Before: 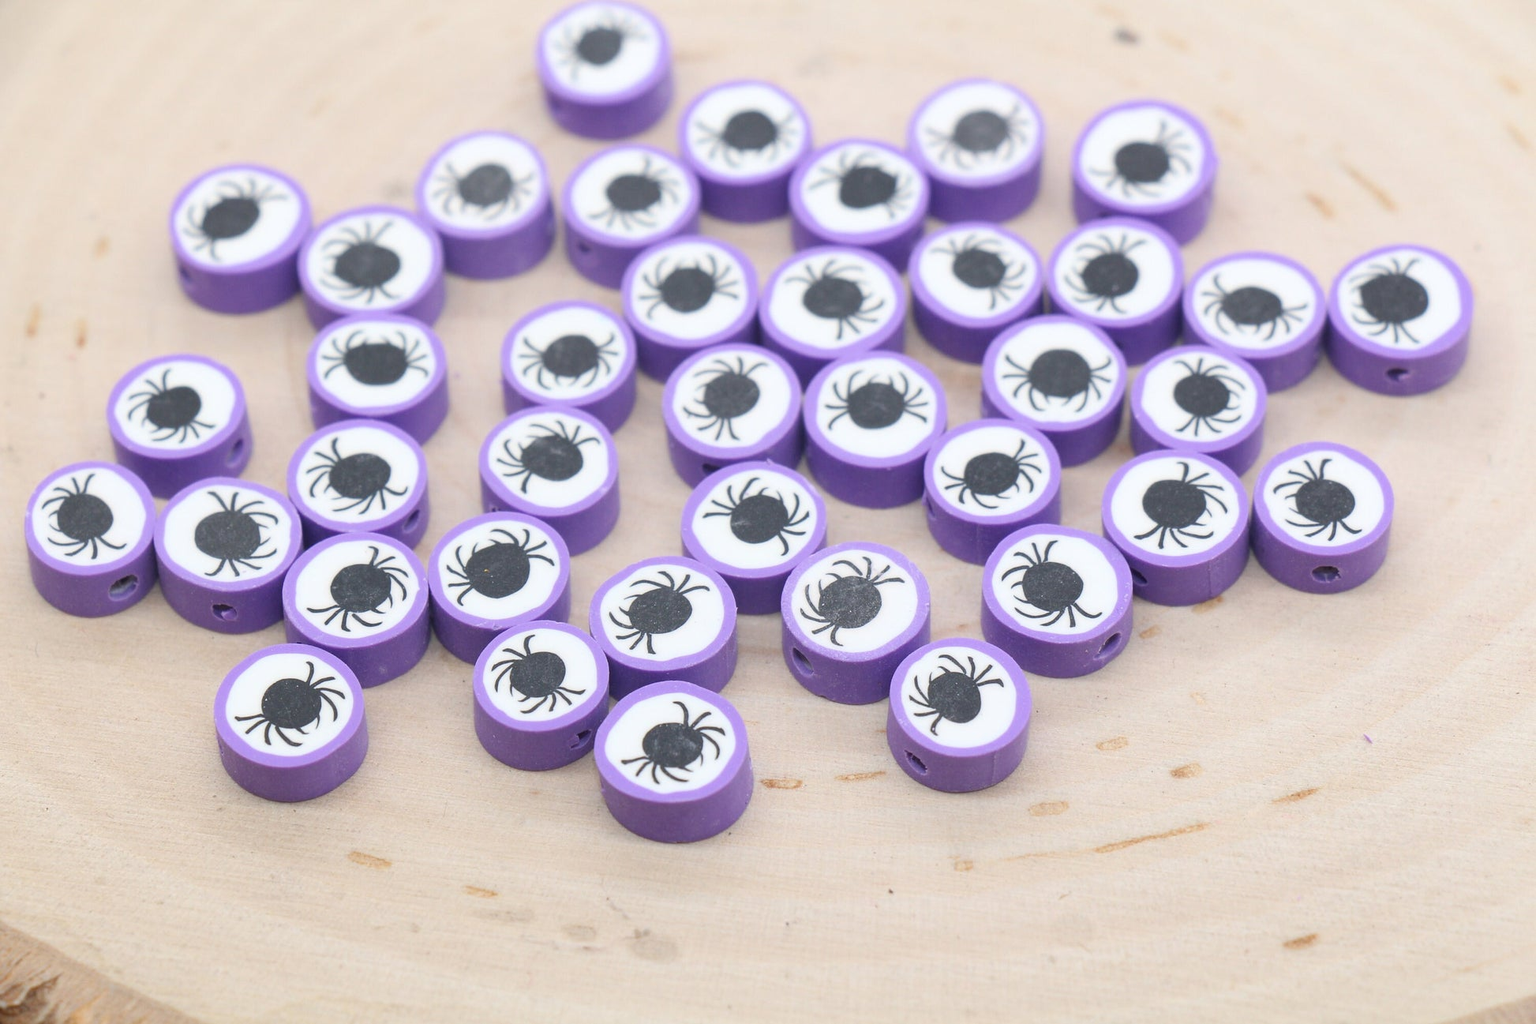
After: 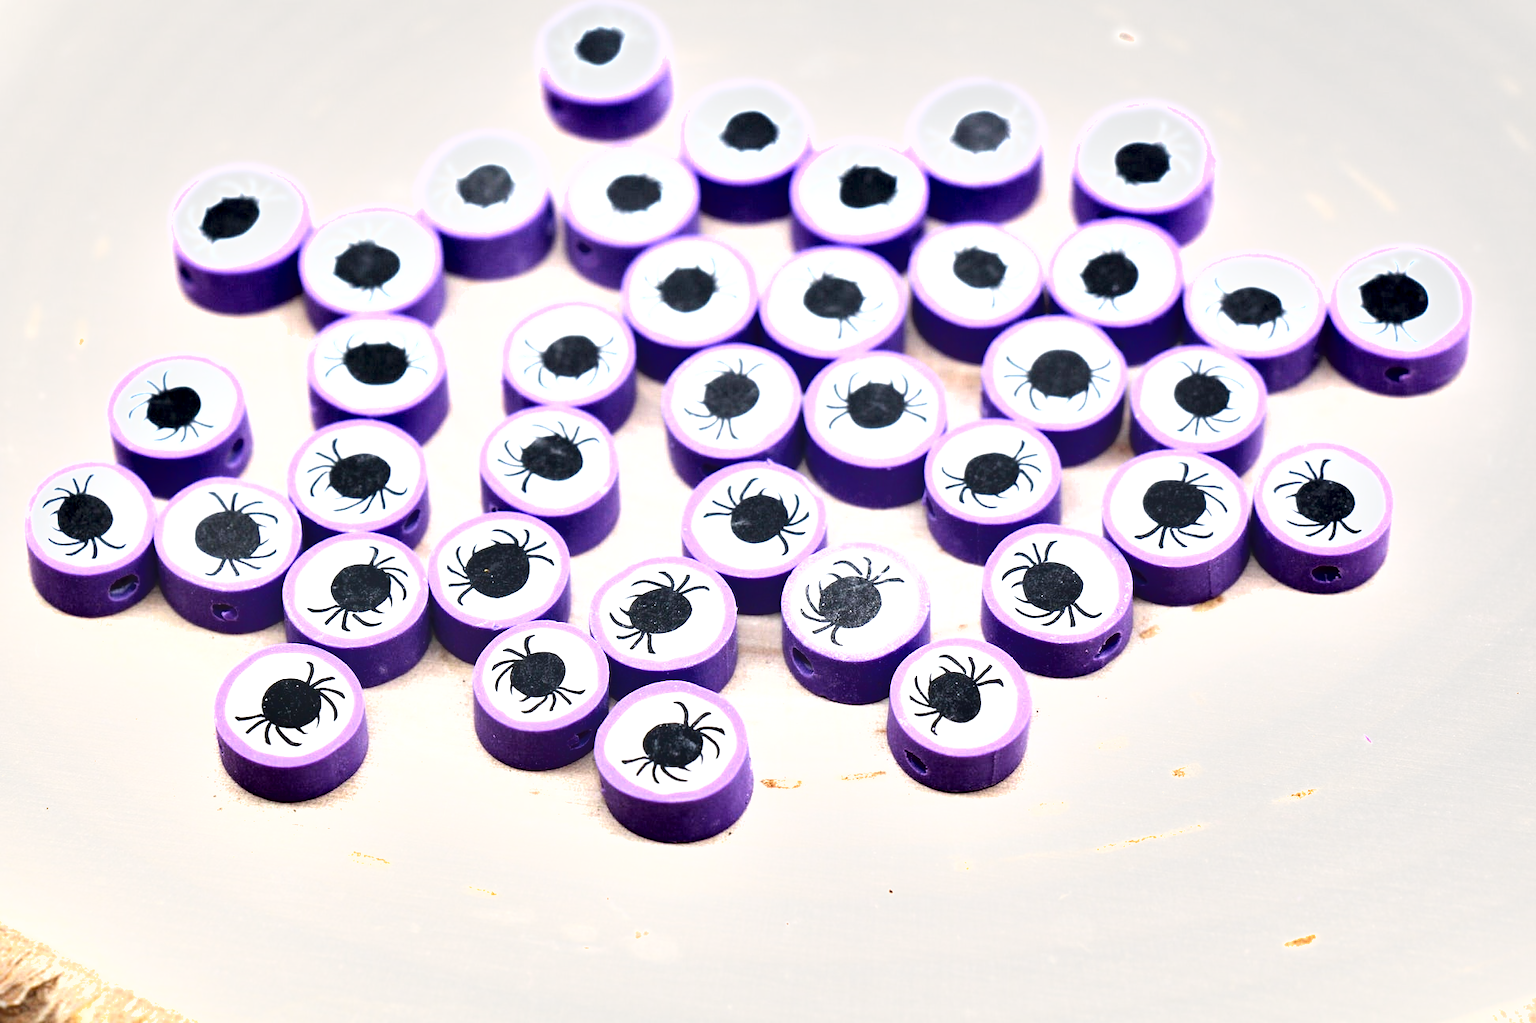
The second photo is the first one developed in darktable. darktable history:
exposure: black level correction 0, exposure 1.1 EV, compensate exposure bias true, compensate highlight preservation false
shadows and highlights: soften with gaussian
